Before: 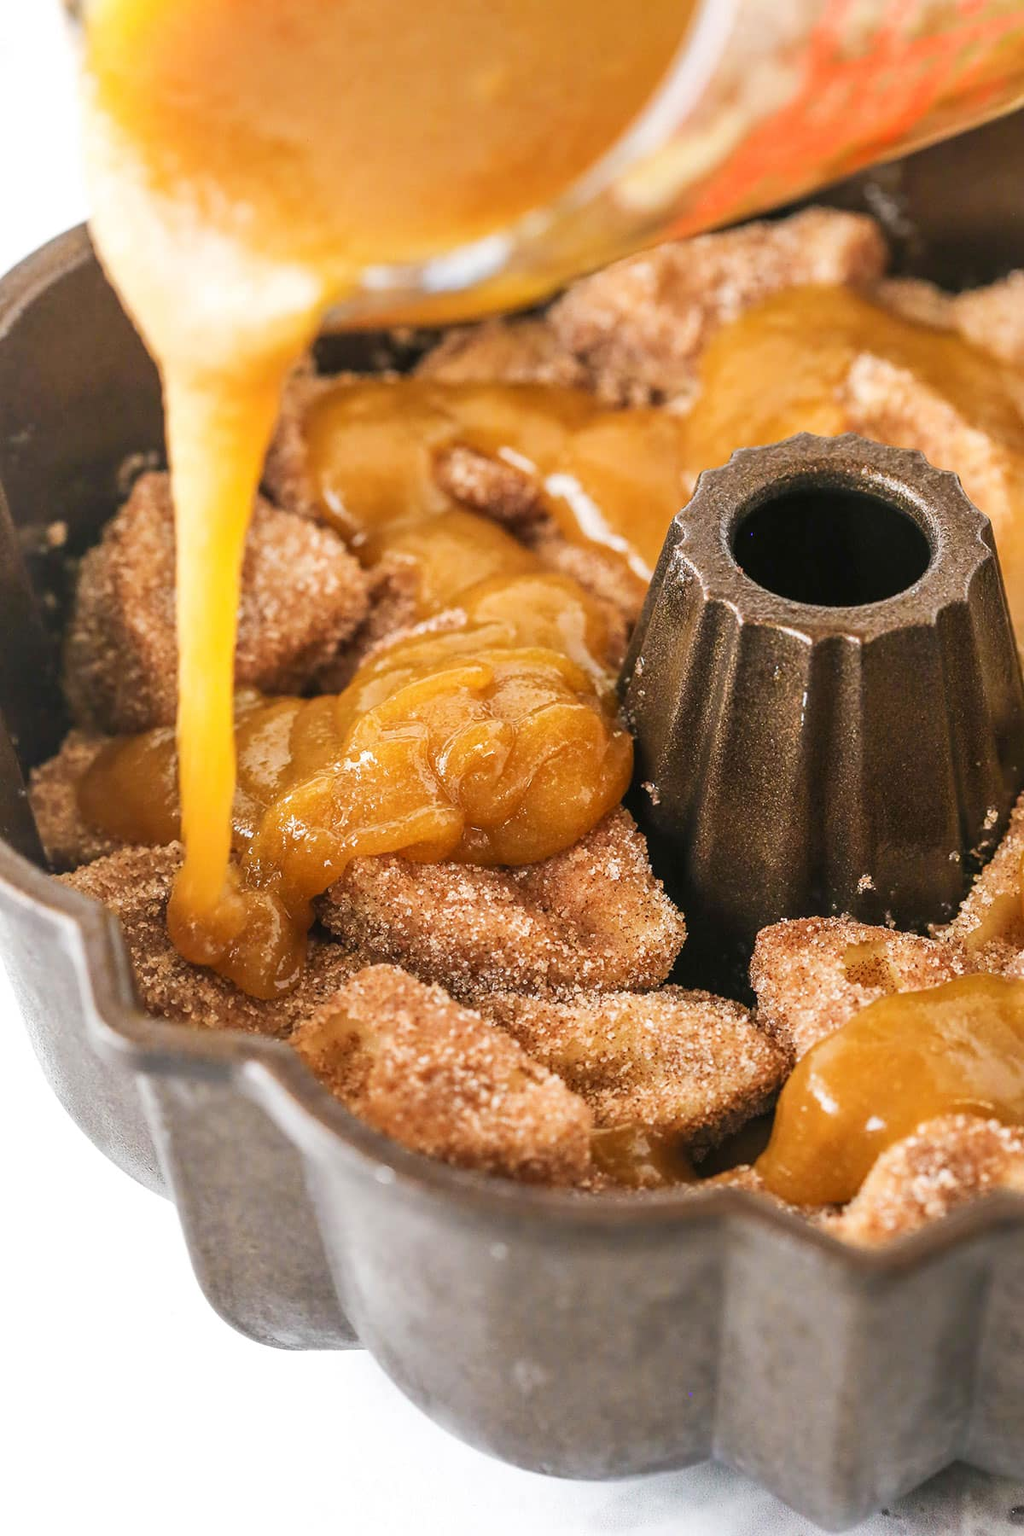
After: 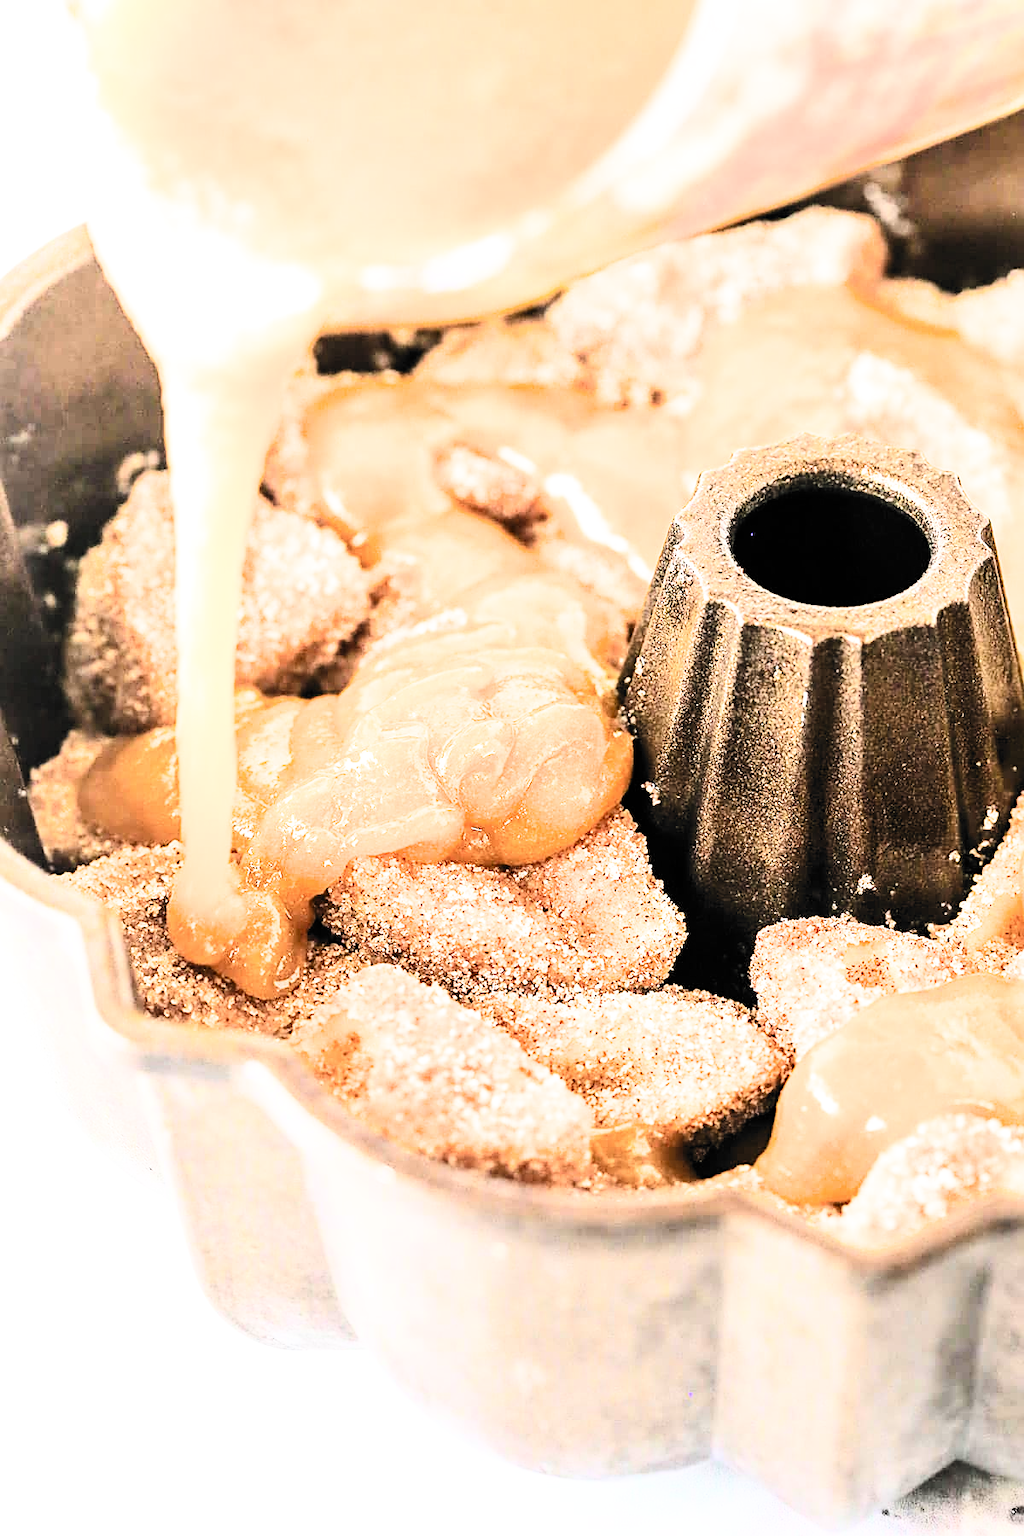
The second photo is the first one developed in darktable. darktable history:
exposure: black level correction 0, exposure 1.571 EV, compensate highlight preservation false
sharpen: on, module defaults
contrast brightness saturation: contrast 0.377, brightness 0.099
filmic rgb: black relative exposure -5.02 EV, white relative exposure 3.96 EV, hardness 2.89, contrast 1.408, highlights saturation mix -30.32%, color science v6 (2022)
